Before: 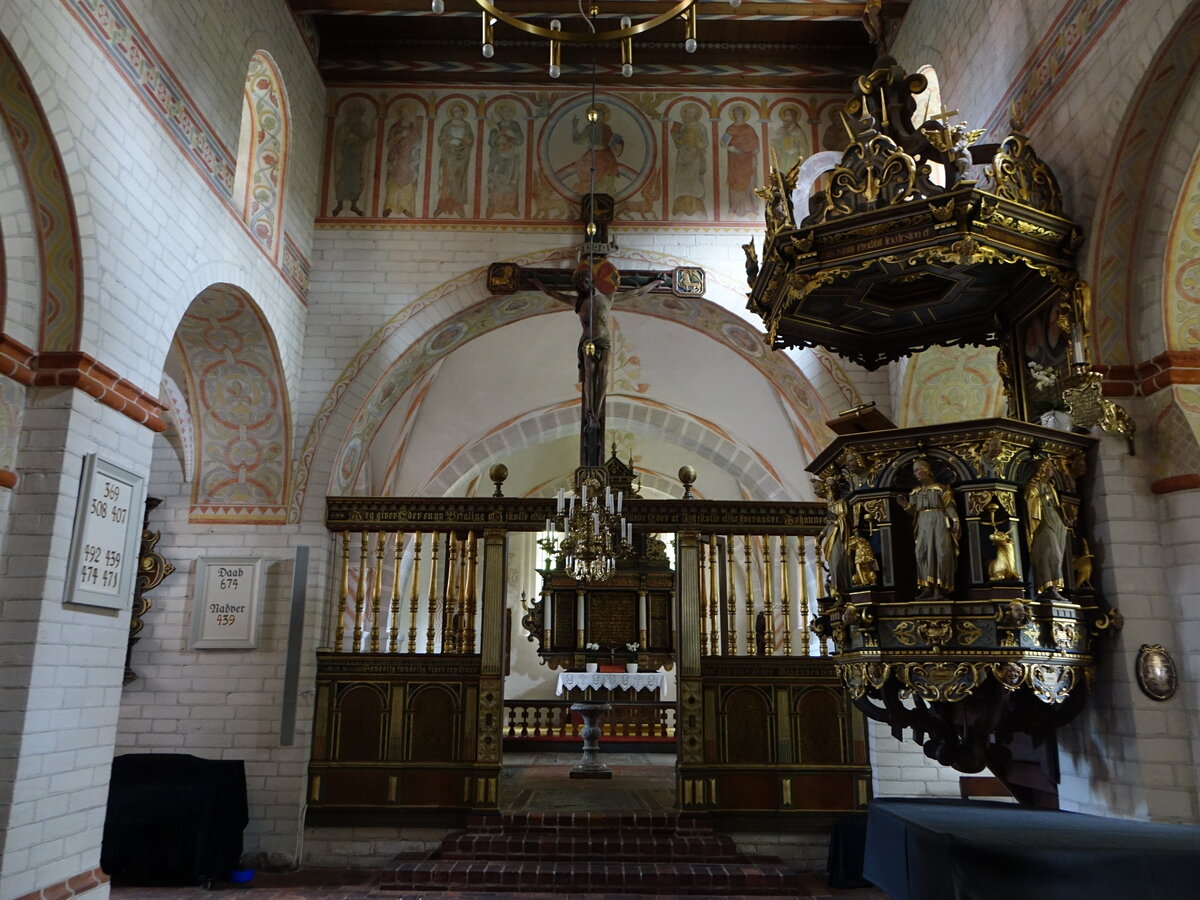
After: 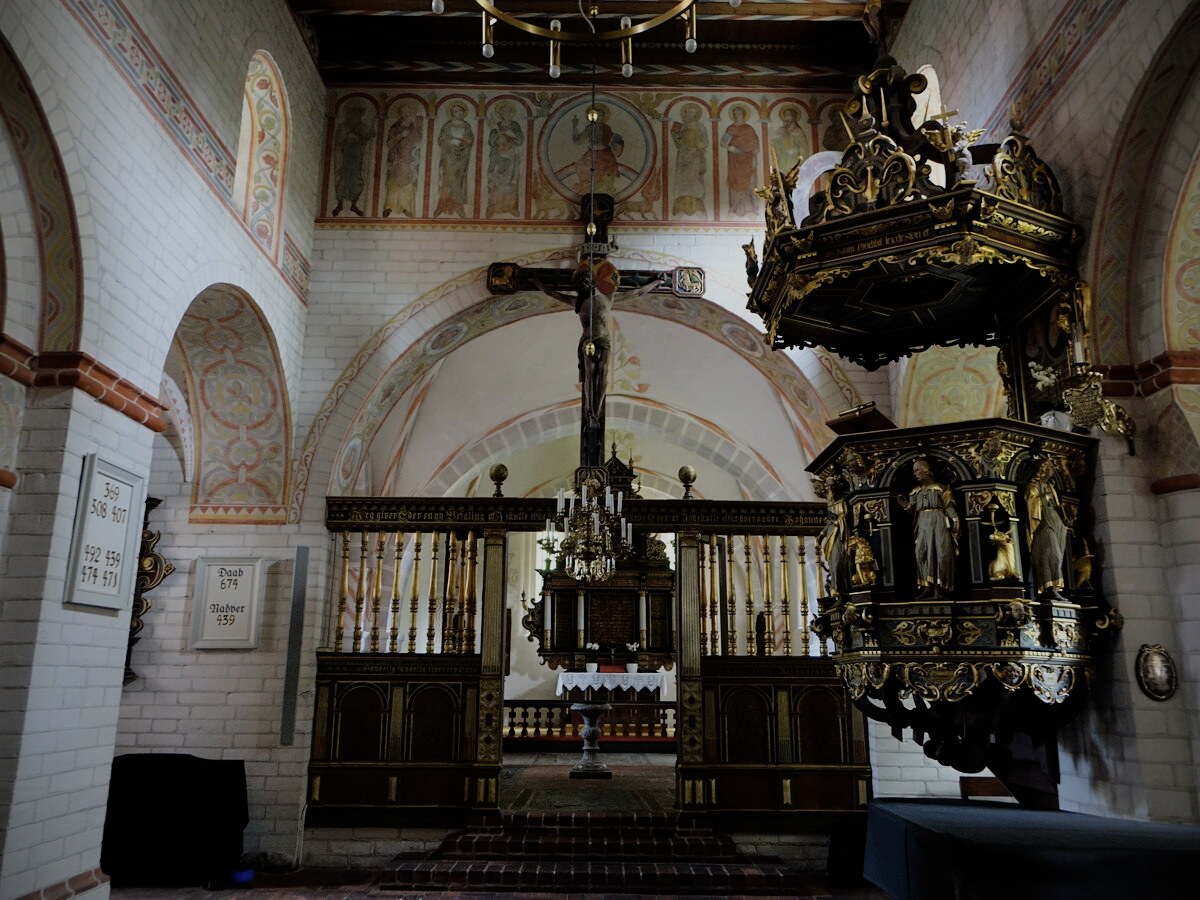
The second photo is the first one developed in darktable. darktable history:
filmic rgb: black relative exposure -7.65 EV, white relative exposure 4.56 EV, hardness 3.61
vignetting: fall-off radius 61.17%, brightness -0.876
